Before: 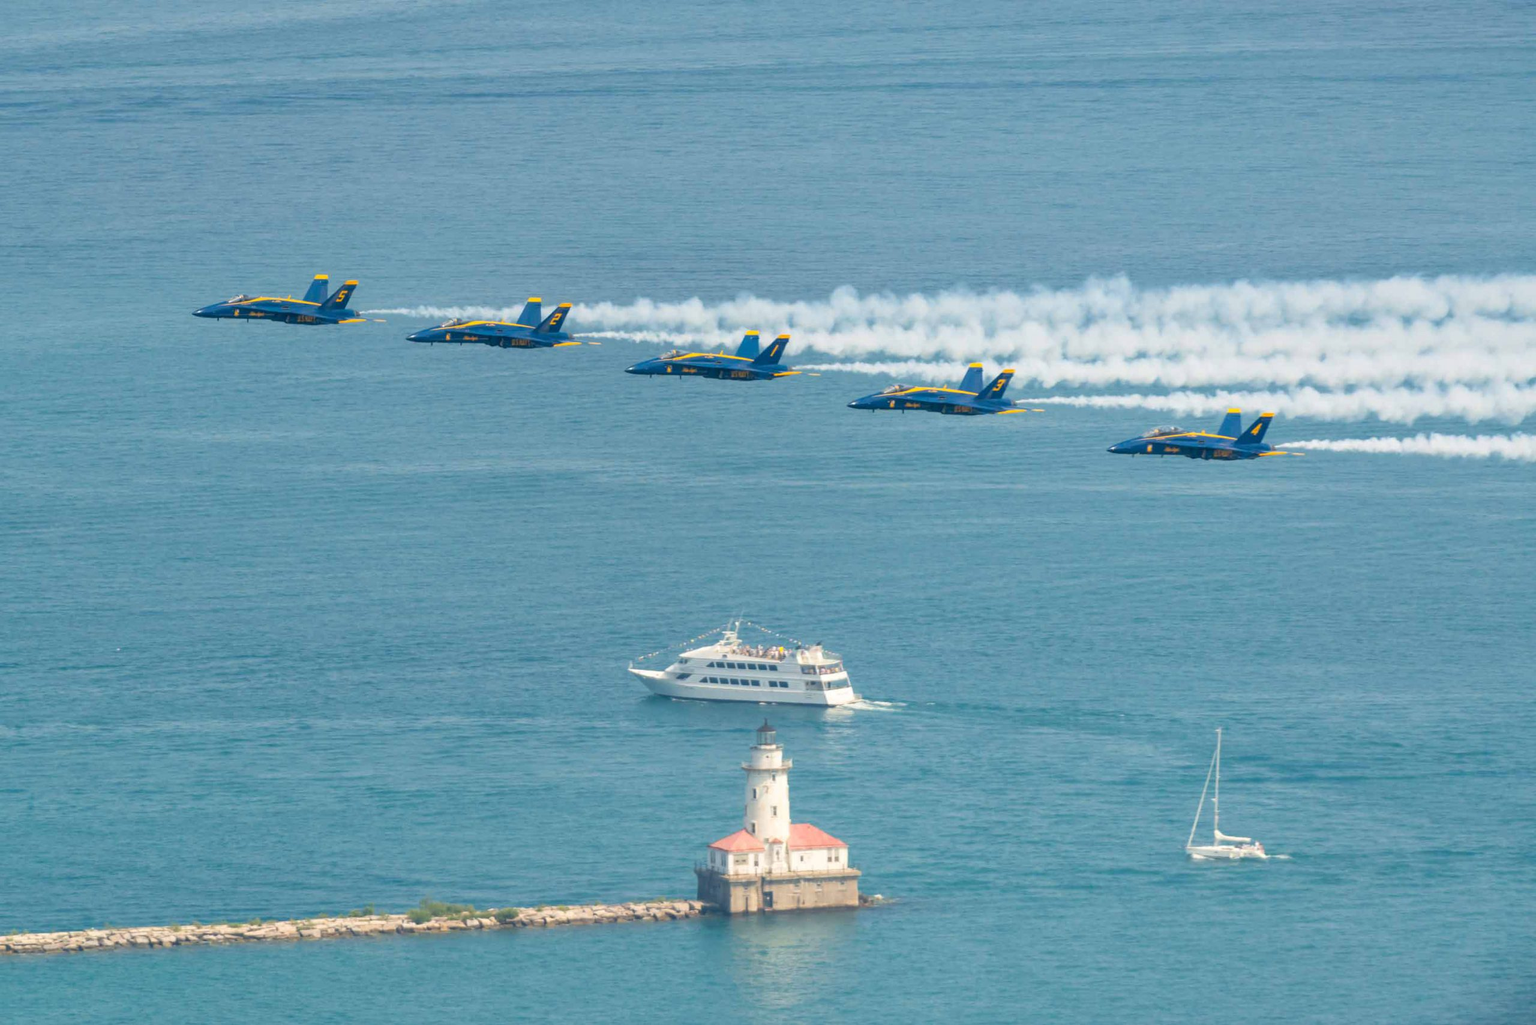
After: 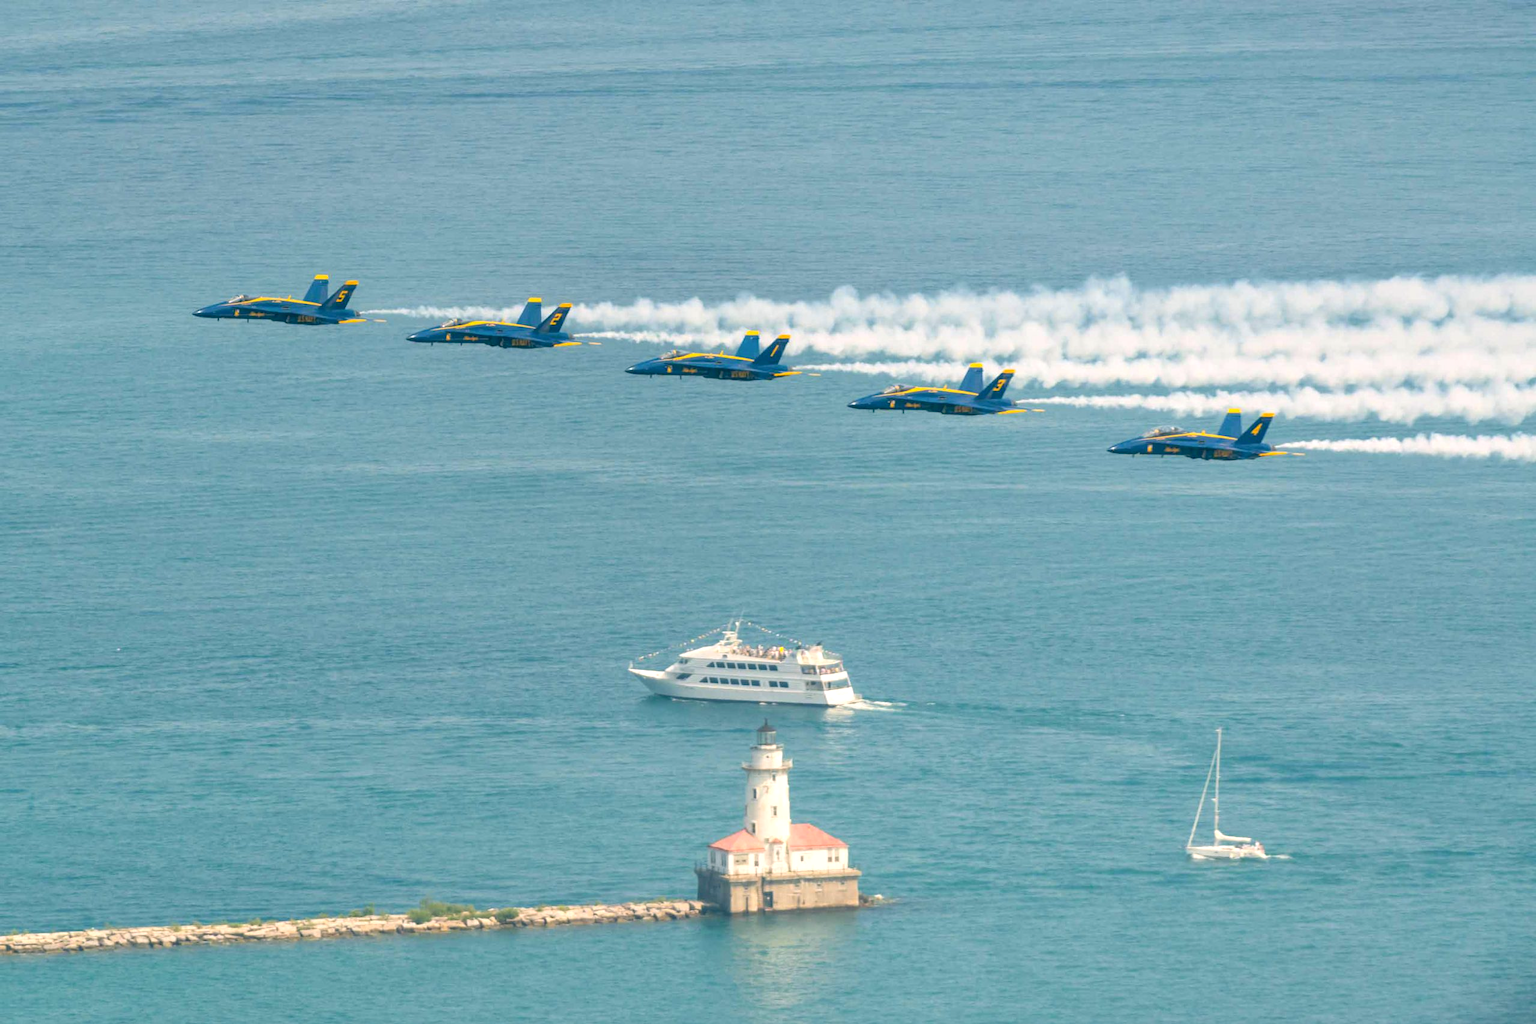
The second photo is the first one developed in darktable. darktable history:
exposure: exposure 0.258 EV, compensate highlight preservation false
color correction: highlights a* 4.02, highlights b* 4.98, shadows a* -7.55, shadows b* 4.98
